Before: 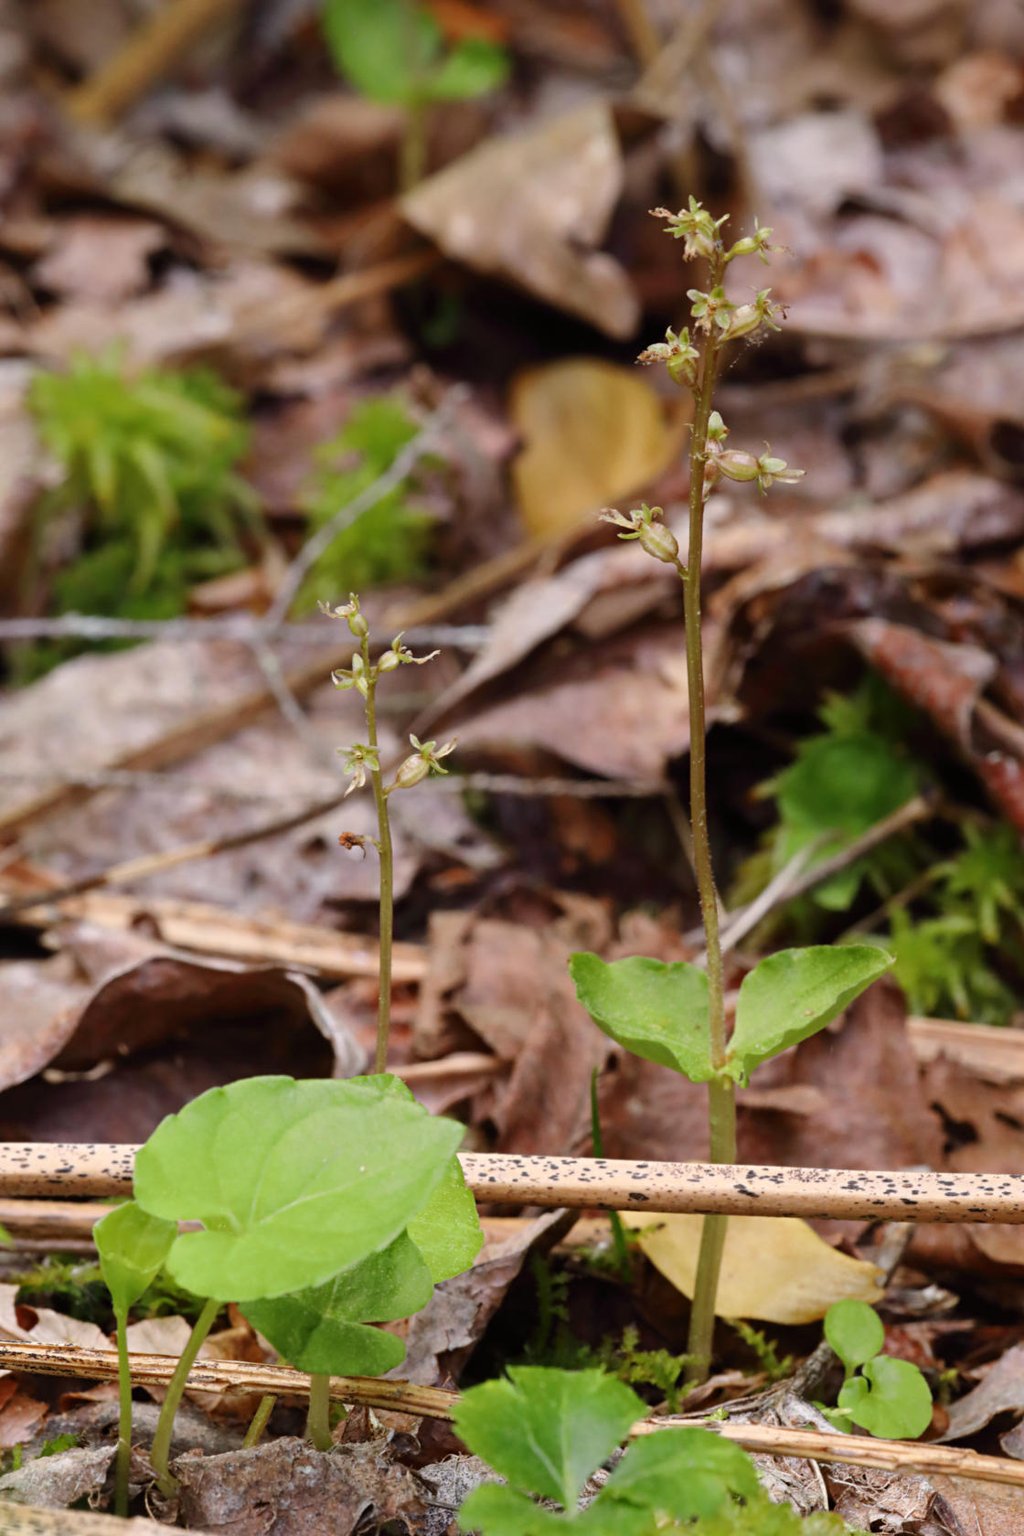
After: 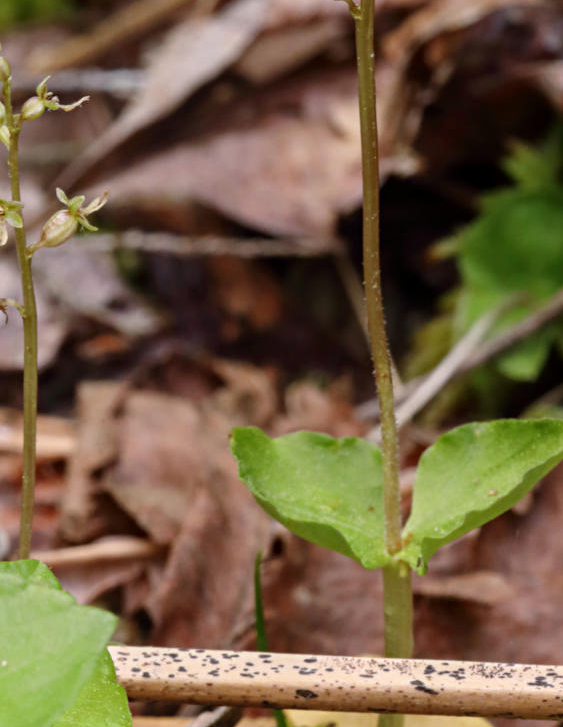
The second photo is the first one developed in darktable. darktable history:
local contrast: detail 117%
crop: left 35.03%, top 36.625%, right 14.663%, bottom 20.057%
base curve: curves: ch0 [(0, 0) (0.303, 0.277) (1, 1)]
